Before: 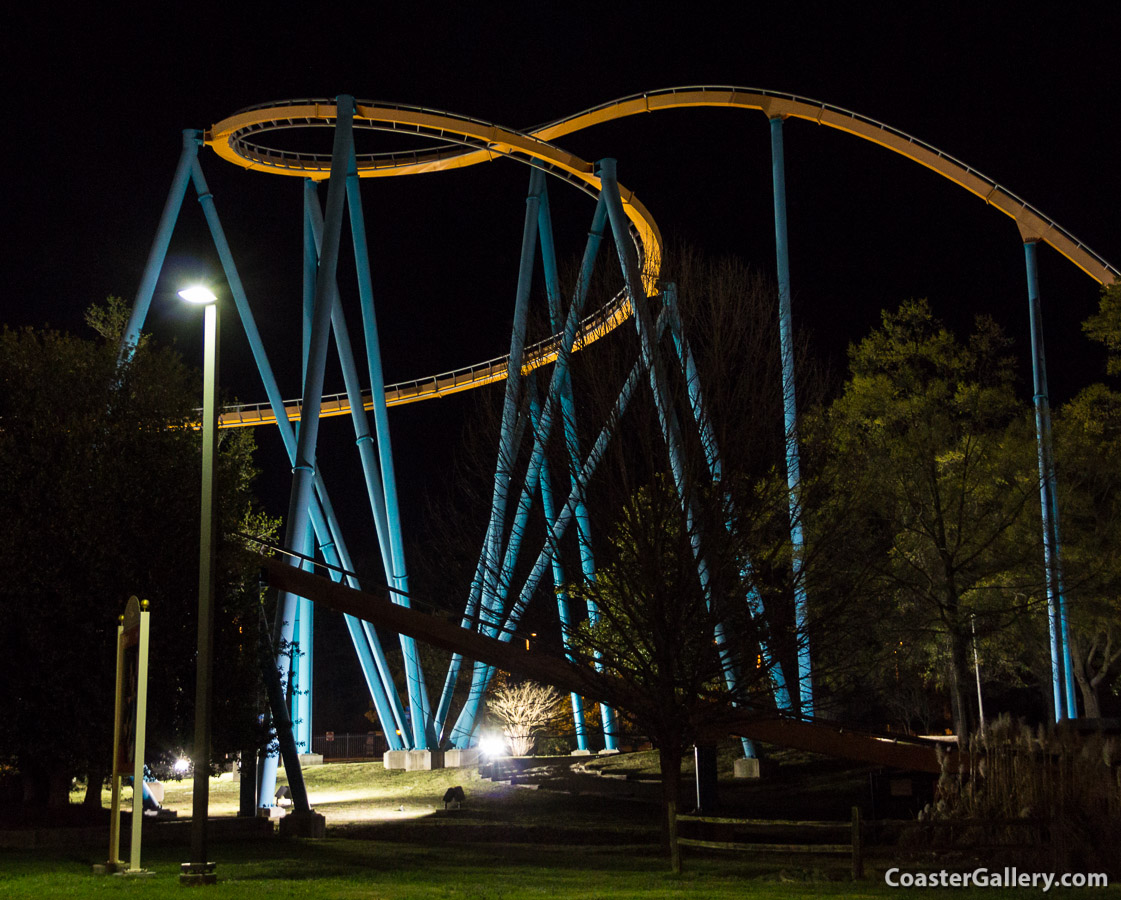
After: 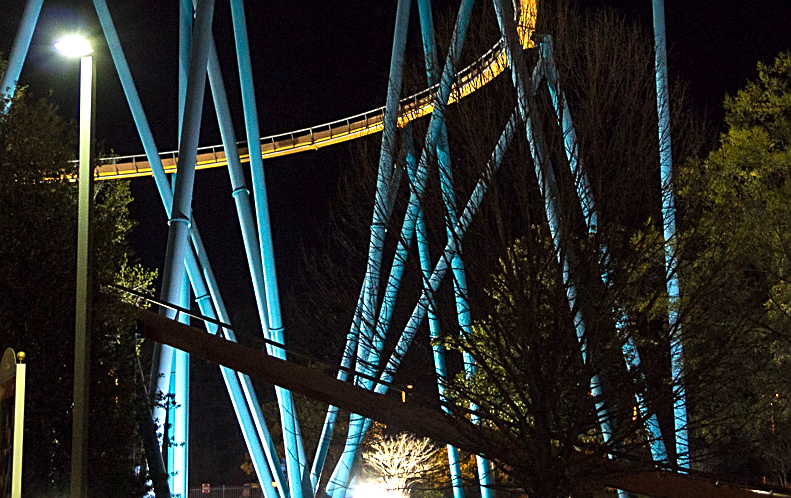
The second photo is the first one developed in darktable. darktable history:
crop: left 11.123%, top 27.61%, right 18.3%, bottom 17.034%
sharpen: on, module defaults
exposure: exposure 0.77 EV, compensate highlight preservation false
